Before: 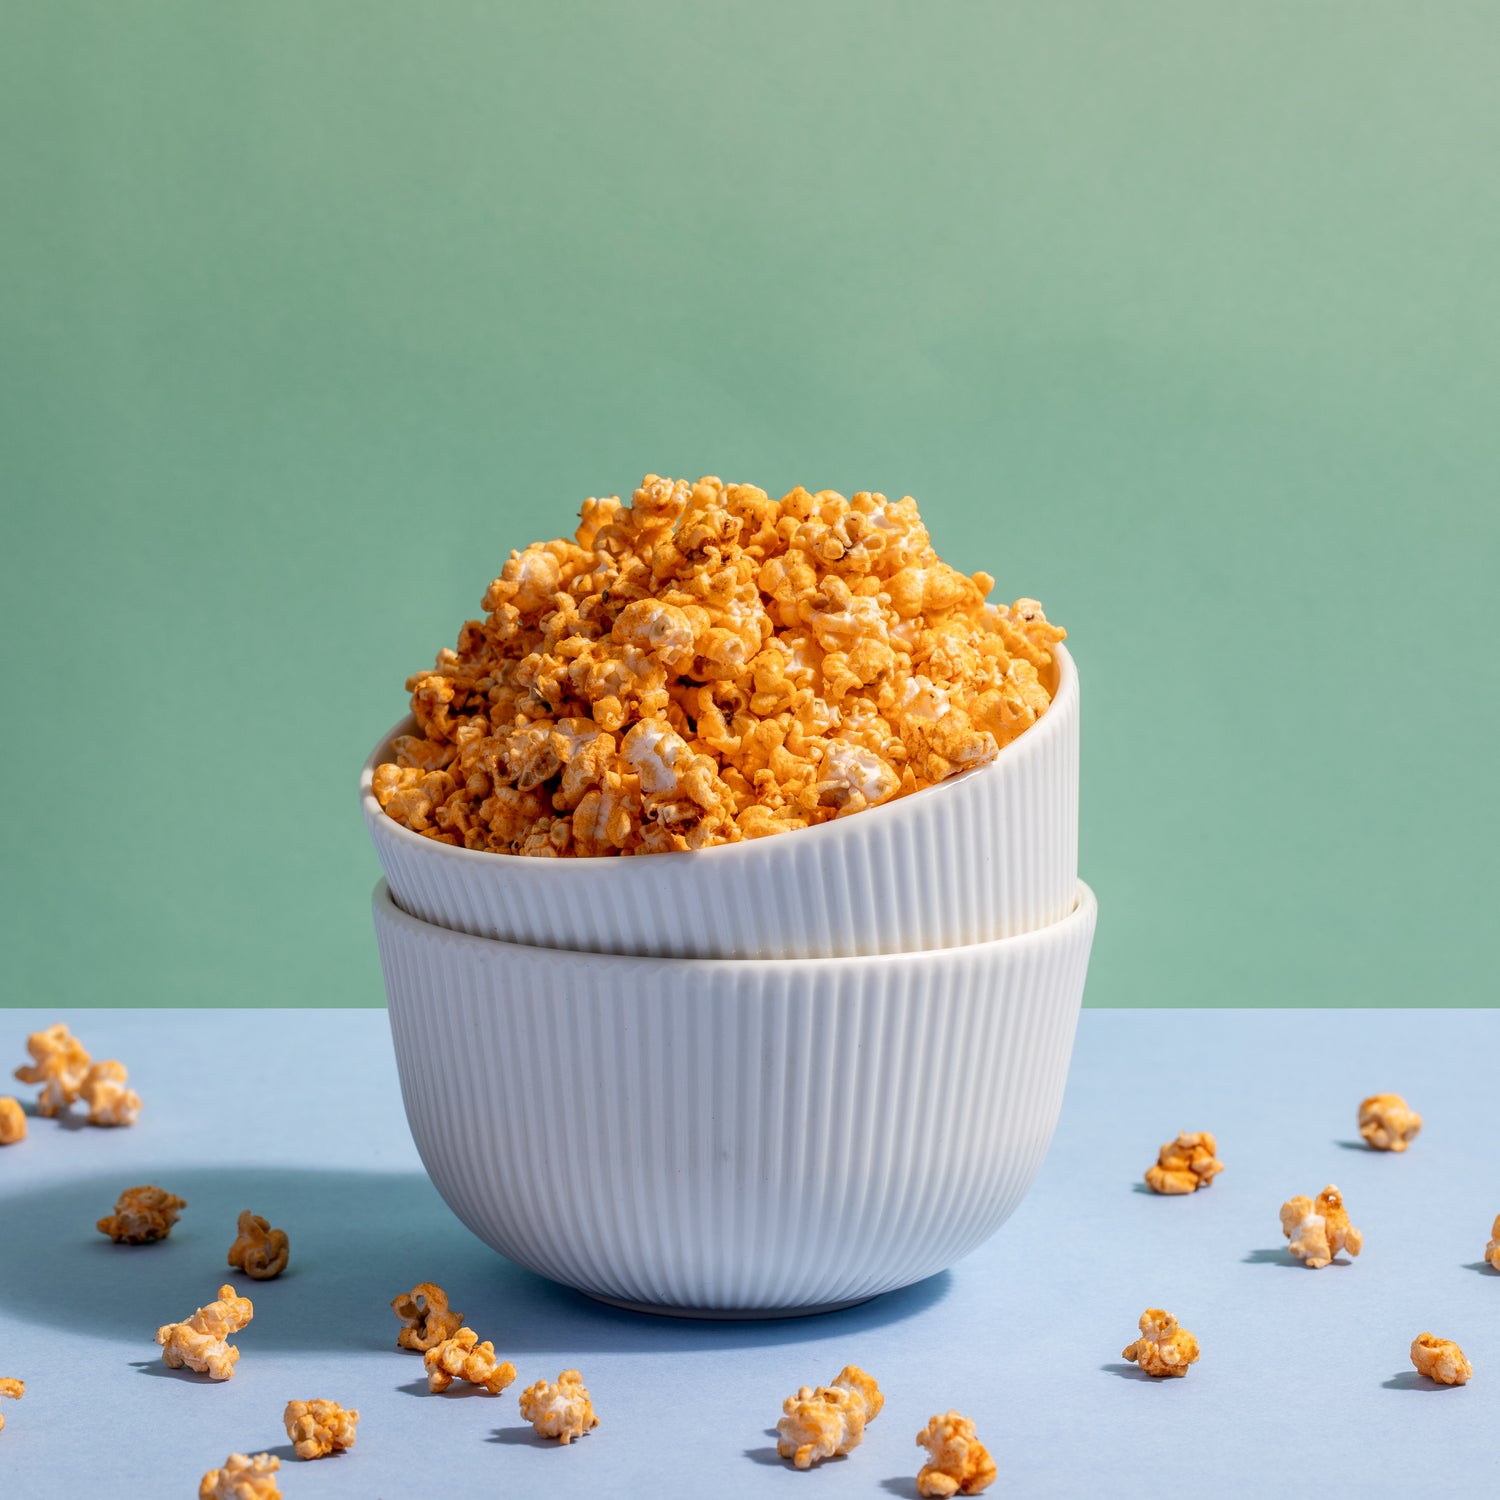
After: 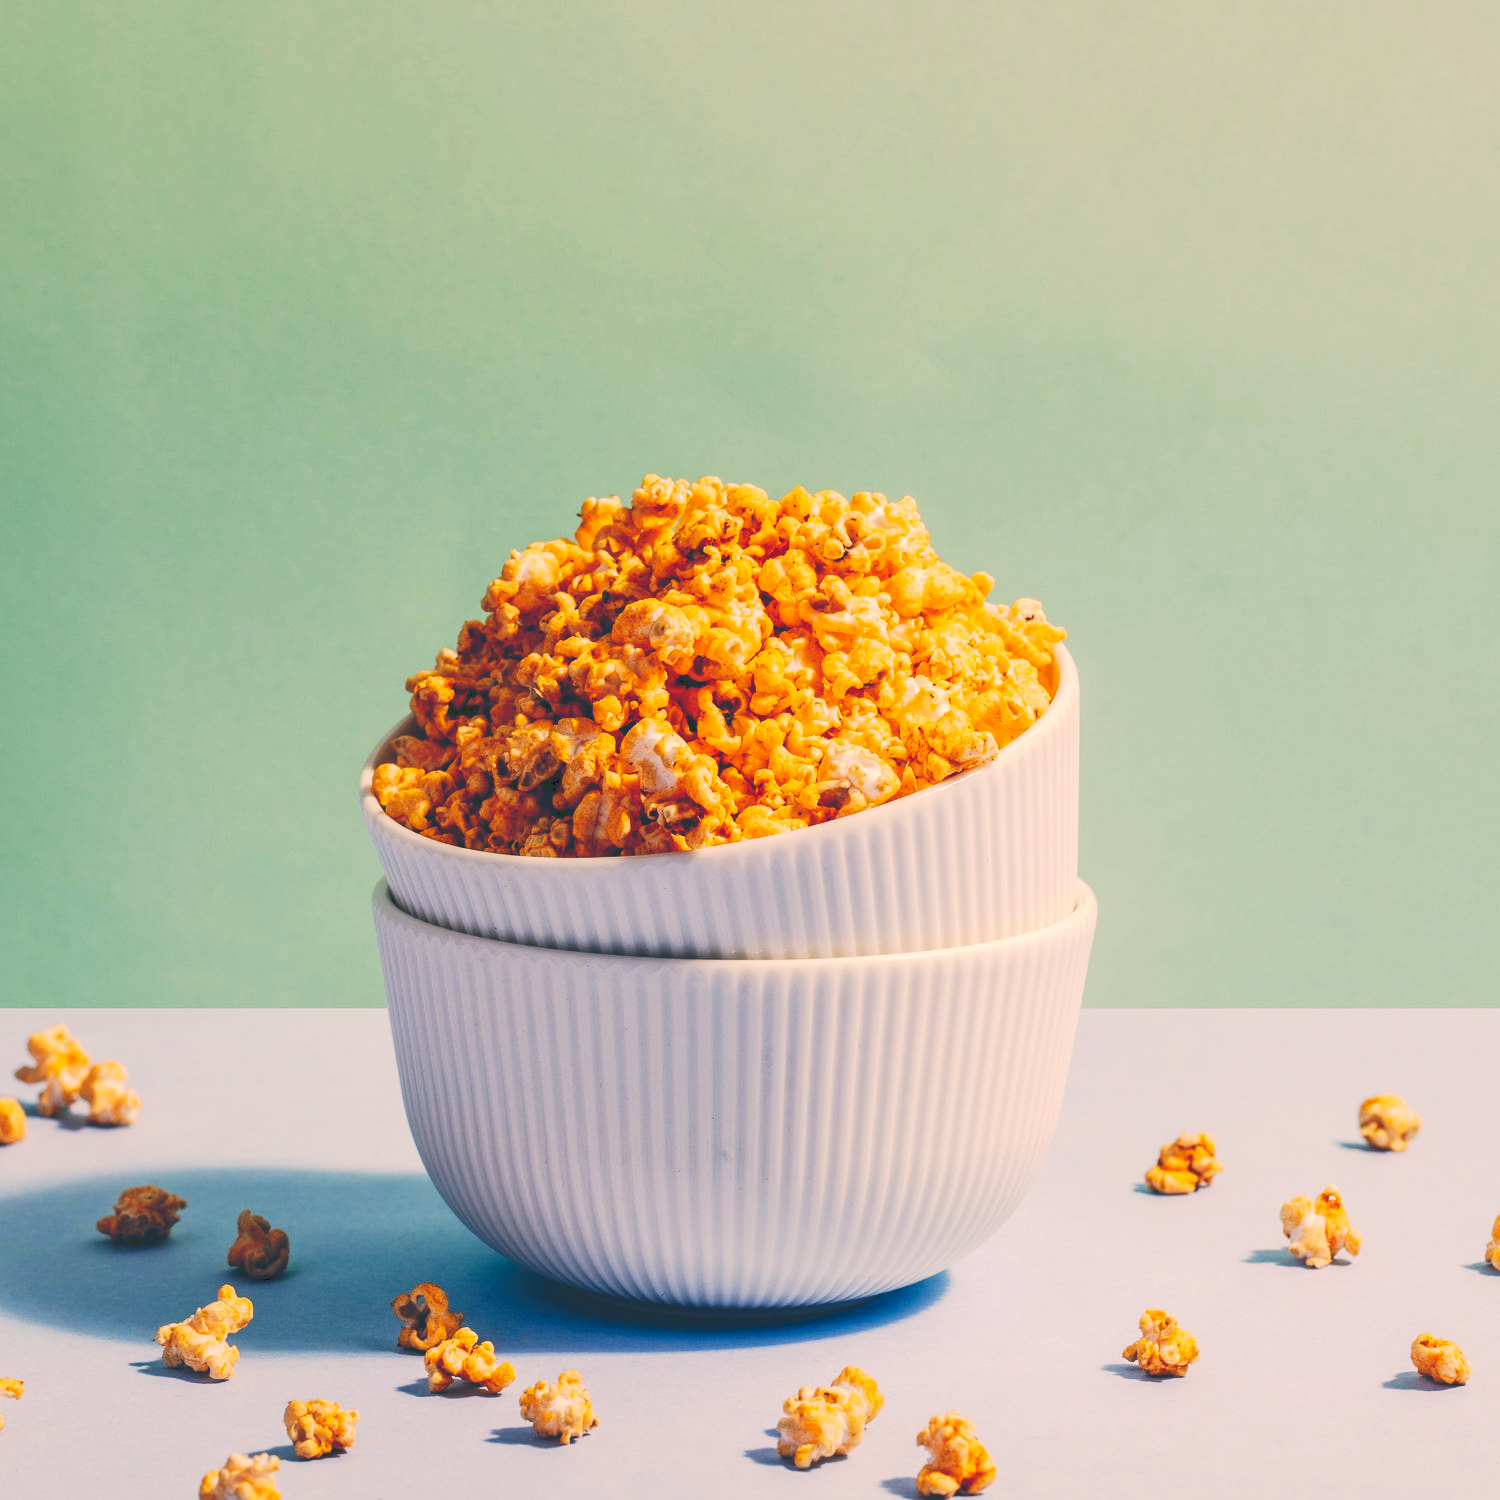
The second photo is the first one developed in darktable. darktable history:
tone curve: curves: ch0 [(0, 0) (0.003, 0.19) (0.011, 0.192) (0.025, 0.192) (0.044, 0.194) (0.069, 0.196) (0.1, 0.197) (0.136, 0.198) (0.177, 0.216) (0.224, 0.236) (0.277, 0.269) (0.335, 0.331) (0.399, 0.418) (0.468, 0.515) (0.543, 0.621) (0.623, 0.725) (0.709, 0.804) (0.801, 0.859) (0.898, 0.913) (1, 1)], preserve colors none
color correction: highlights a* 10.32, highlights b* 14.66, shadows a* -9.59, shadows b* -15.02
